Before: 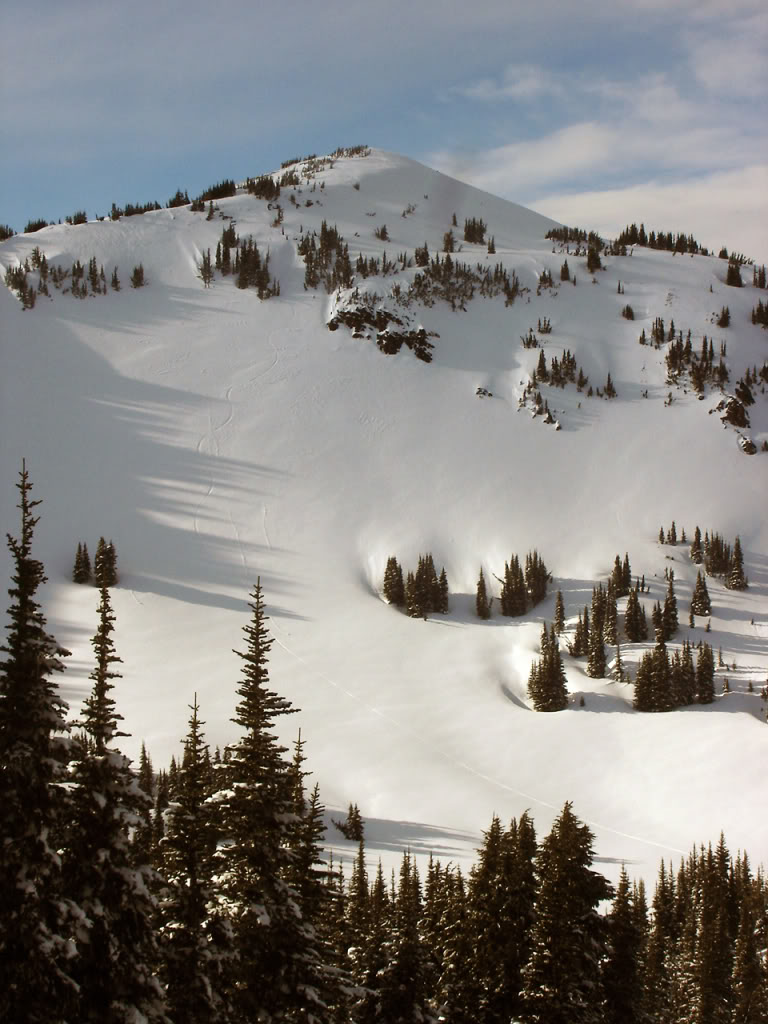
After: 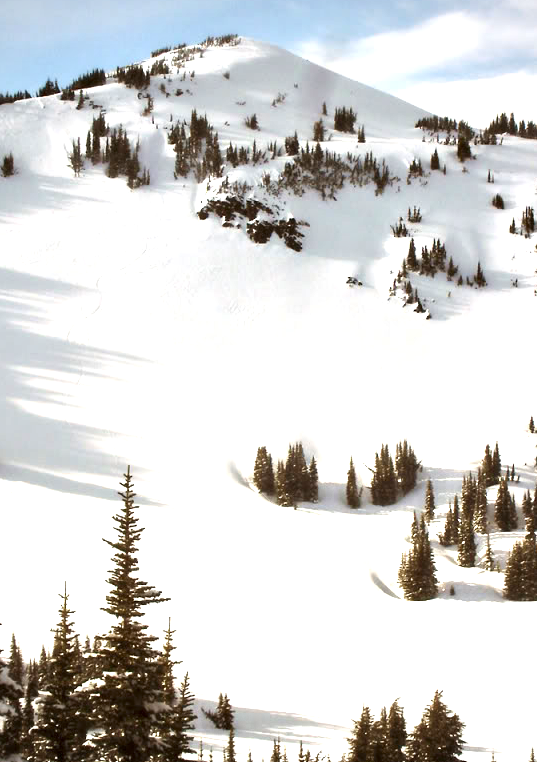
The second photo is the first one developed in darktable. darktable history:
vignetting: fall-off radius 62.82%, brightness -0.405, saturation -0.312
exposure: black level correction 0, exposure 1.404 EV, compensate exposure bias true, compensate highlight preservation false
contrast equalizer: y [[0.514, 0.573, 0.581, 0.508, 0.5, 0.5], [0.5 ×6], [0.5 ×6], [0 ×6], [0 ×6]]
crop and rotate: left 17.016%, top 10.845%, right 13.015%, bottom 14.701%
